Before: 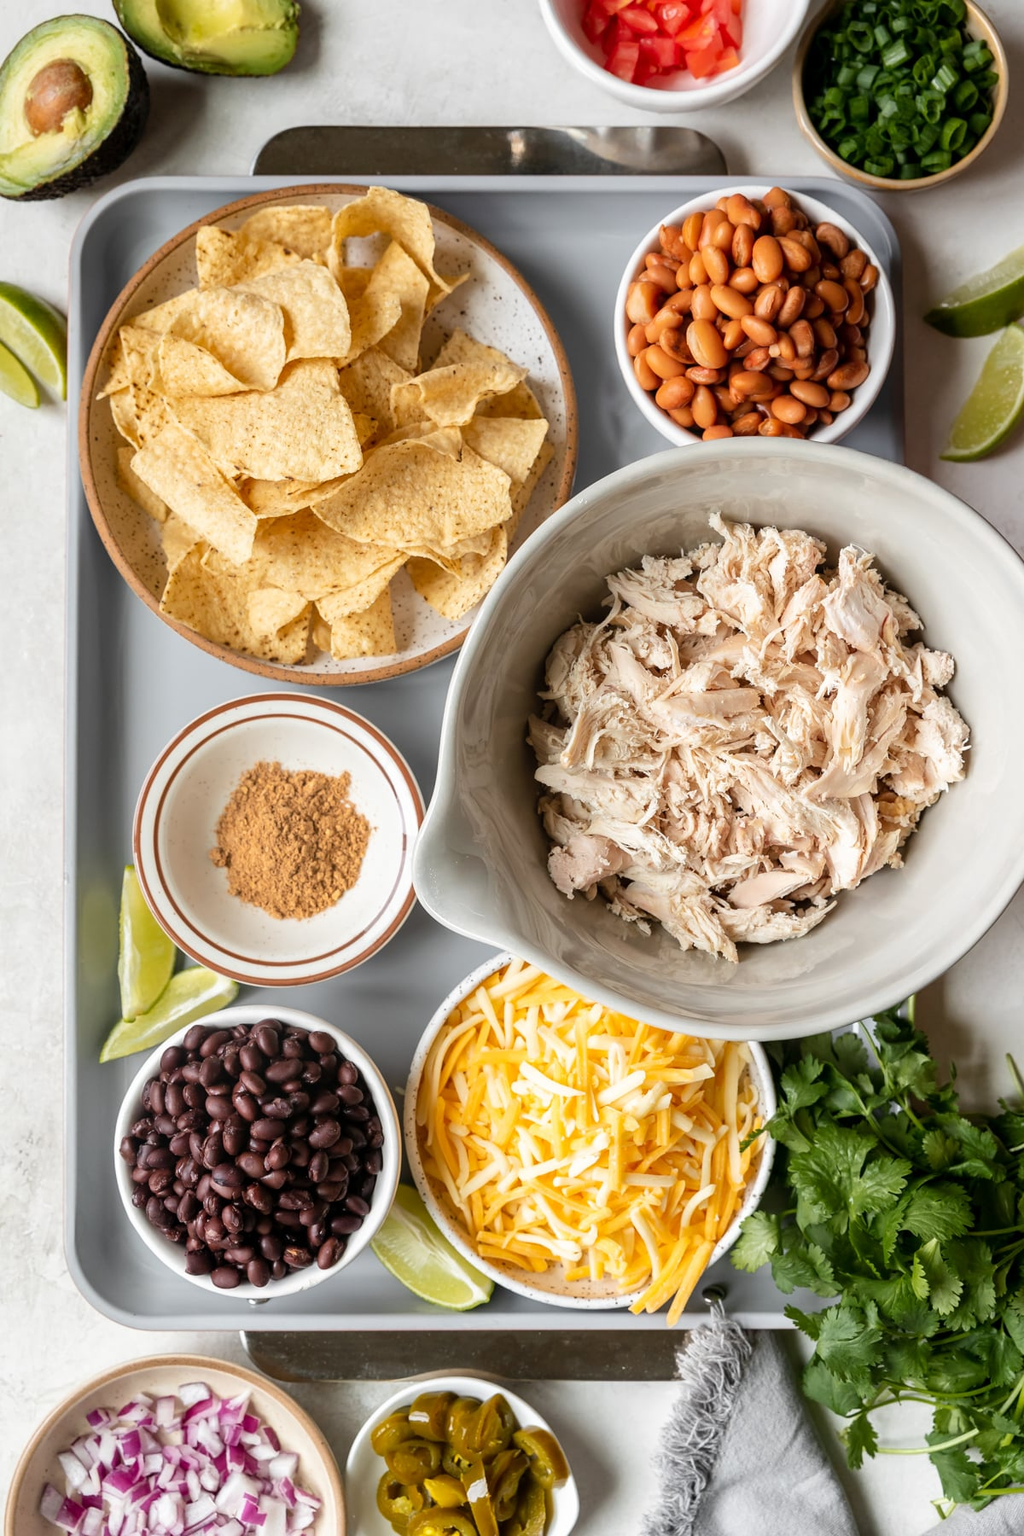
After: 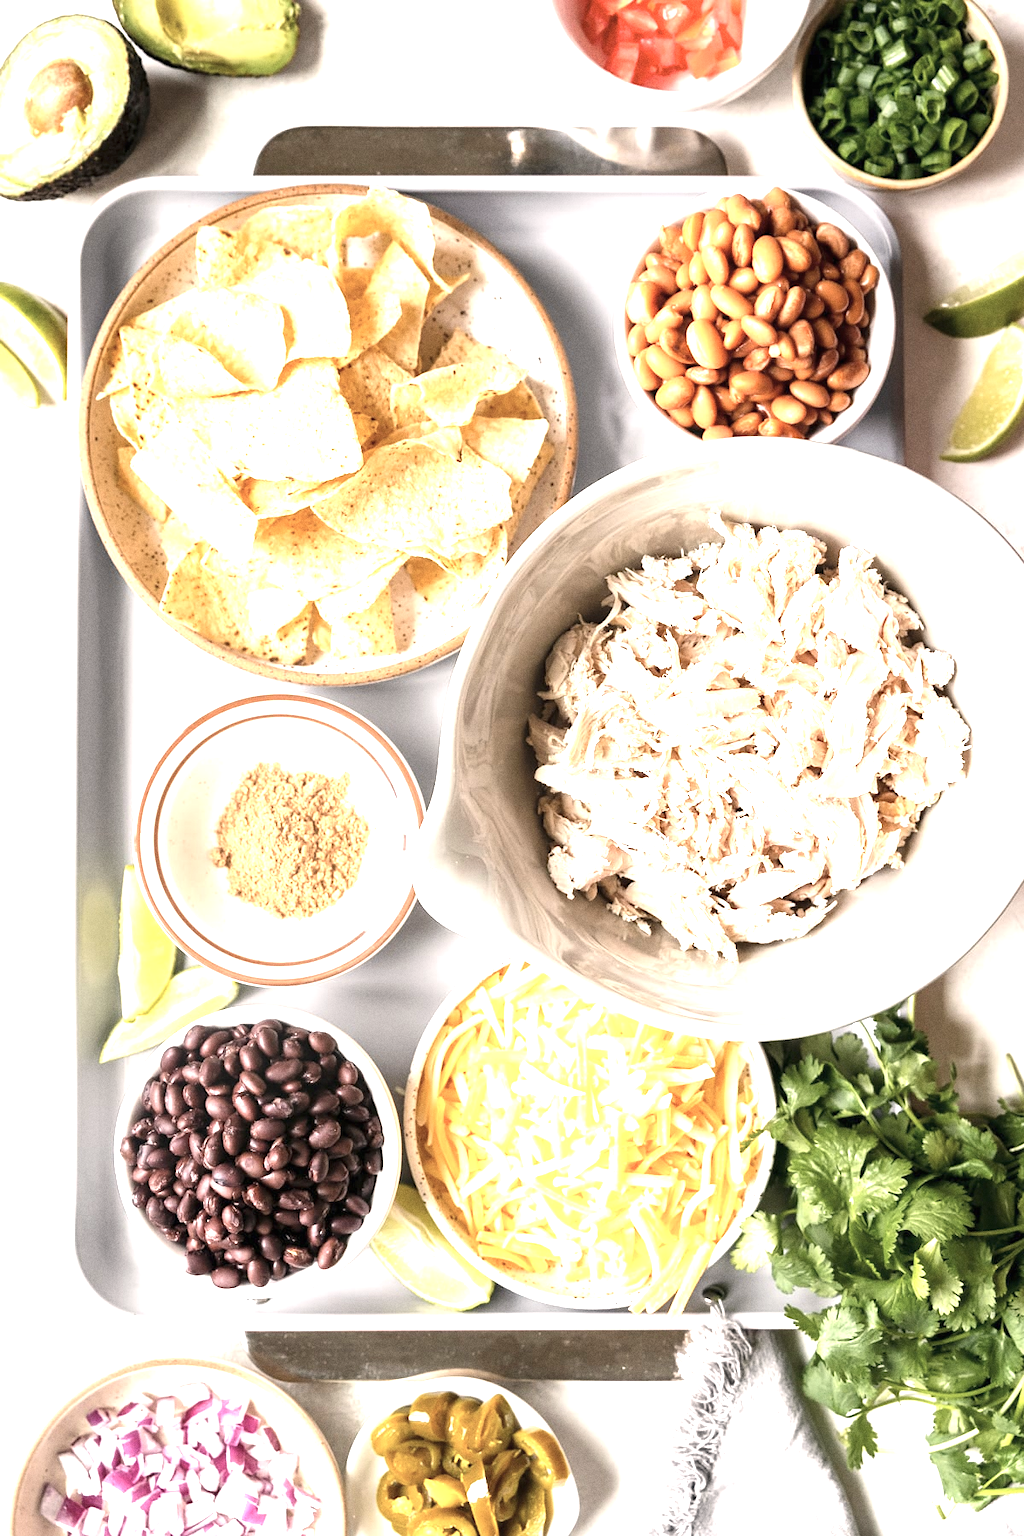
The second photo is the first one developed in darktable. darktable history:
color correction: highlights a* 5.59, highlights b* 5.24, saturation 0.68
grain: coarseness 0.47 ISO
exposure: black level correction 0, exposure 1.675 EV, compensate exposure bias true, compensate highlight preservation false
